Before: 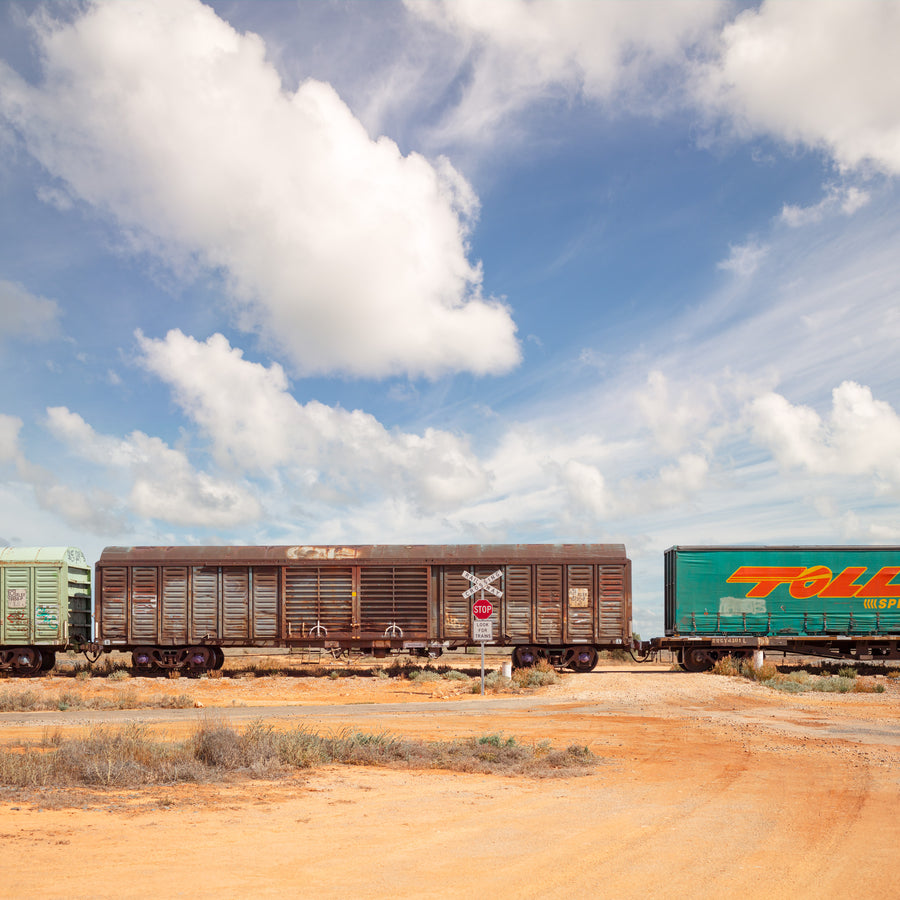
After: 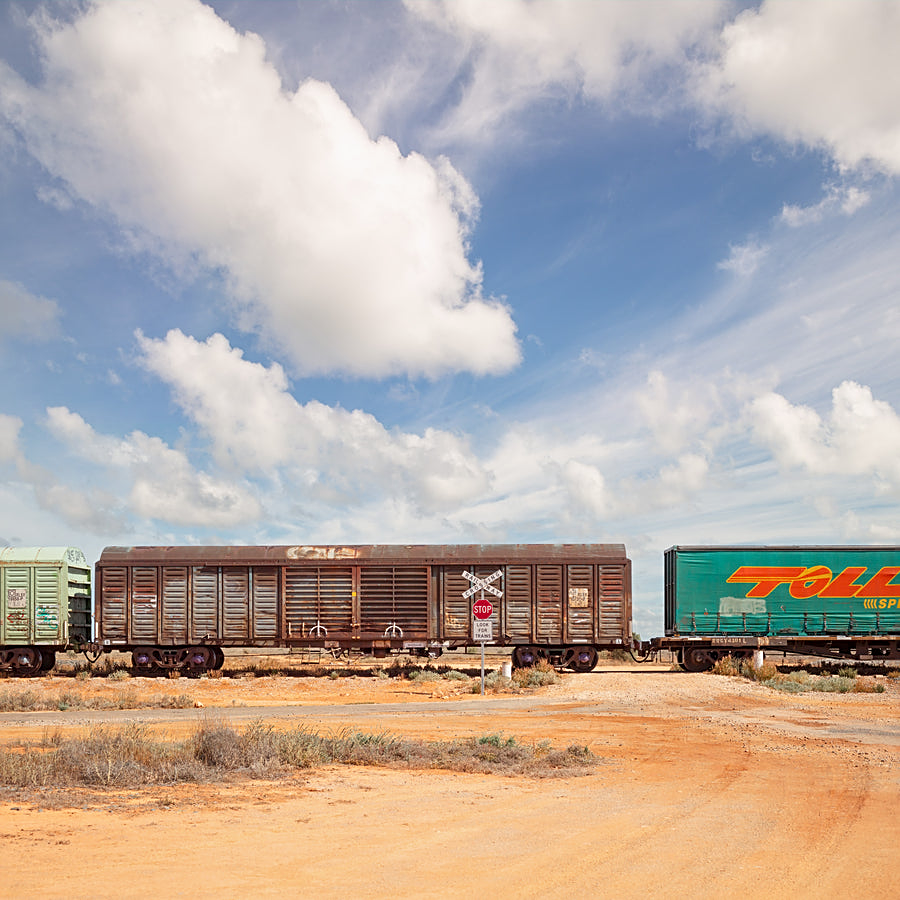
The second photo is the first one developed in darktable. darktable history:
tone equalizer: -7 EV 0.167 EV, -6 EV 0.157 EV, -5 EV 0.074 EV, -4 EV 0.067 EV, -2 EV -0.026 EV, -1 EV -0.029 EV, +0 EV -0.059 EV
sharpen: on, module defaults
